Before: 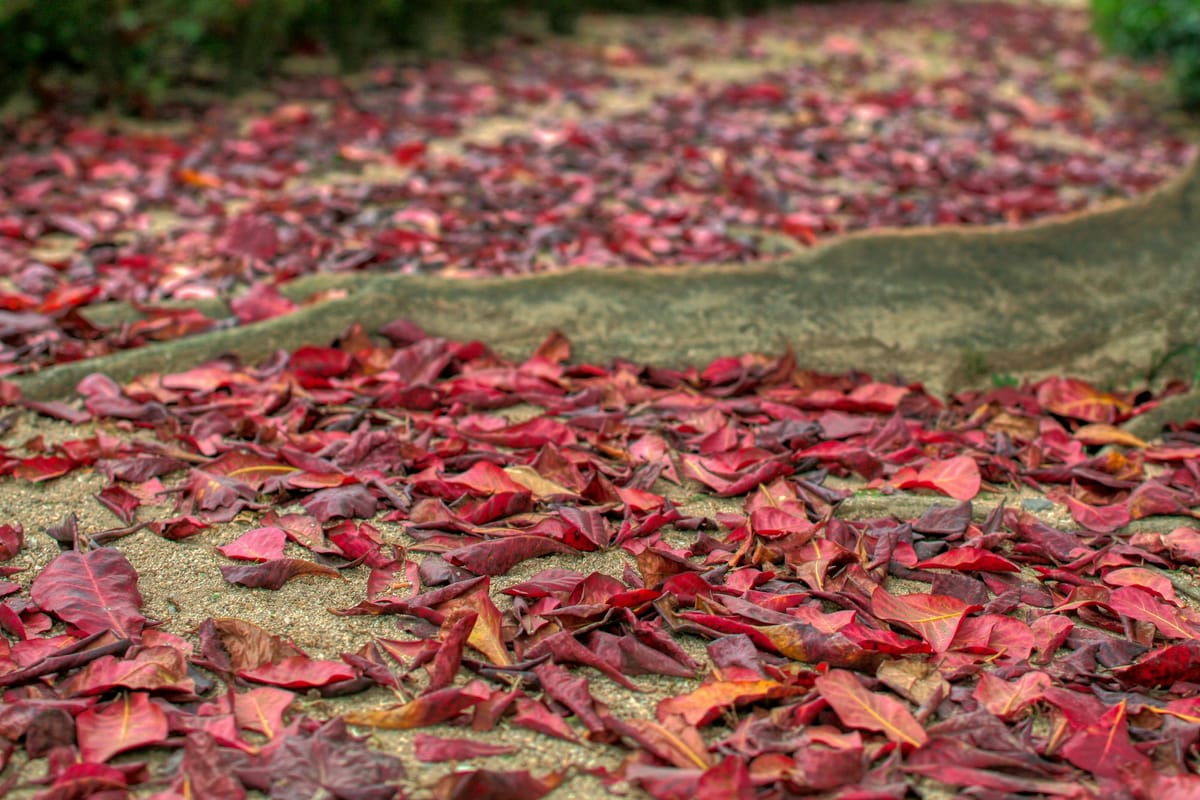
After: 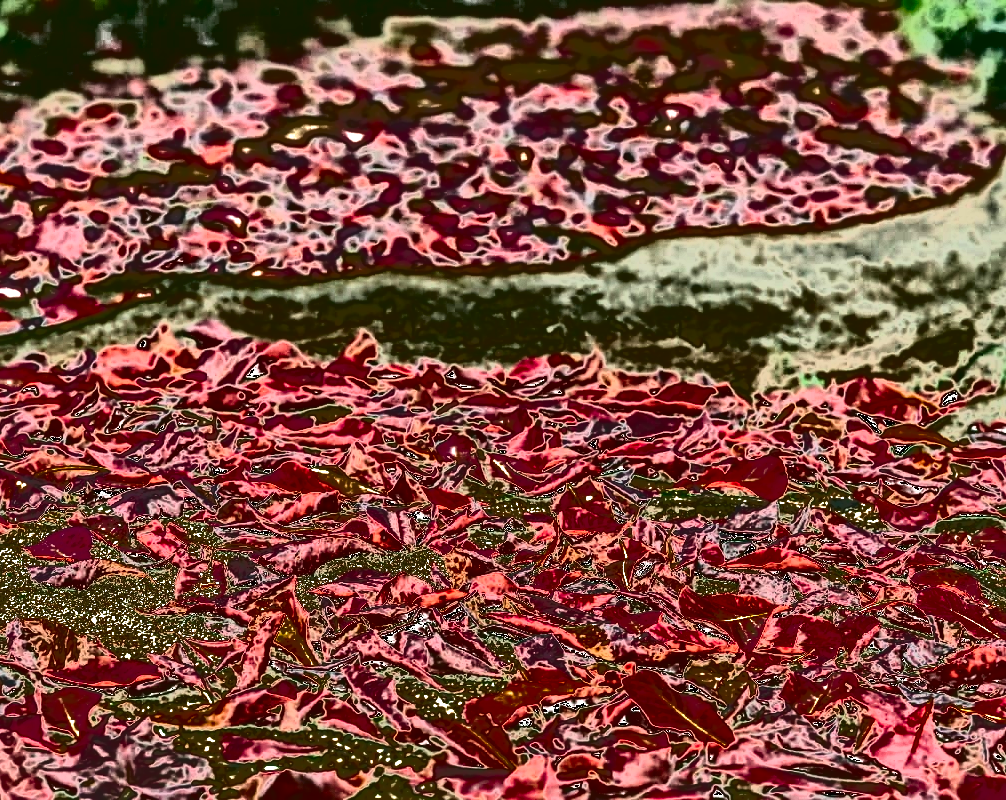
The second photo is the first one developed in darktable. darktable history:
exposure: exposure 0.651 EV, compensate highlight preservation false
tone curve: curves: ch0 [(0, 0) (0.003, 0.99) (0.011, 0.983) (0.025, 0.934) (0.044, 0.719) (0.069, 0.382) (0.1, 0.204) (0.136, 0.093) (0.177, 0.094) (0.224, 0.093) (0.277, 0.098) (0.335, 0.214) (0.399, 0.616) (0.468, 0.827) (0.543, 0.464) (0.623, 0.145) (0.709, 0.127) (0.801, 0.187) (0.898, 0.203) (1, 1)], color space Lab, independent channels, preserve colors none
crop: left 16.152%
local contrast: mode bilateral grid, contrast 21, coarseness 51, detail 172%, midtone range 0.2
sharpen: radius 1.862, amount 0.412, threshold 1.664
